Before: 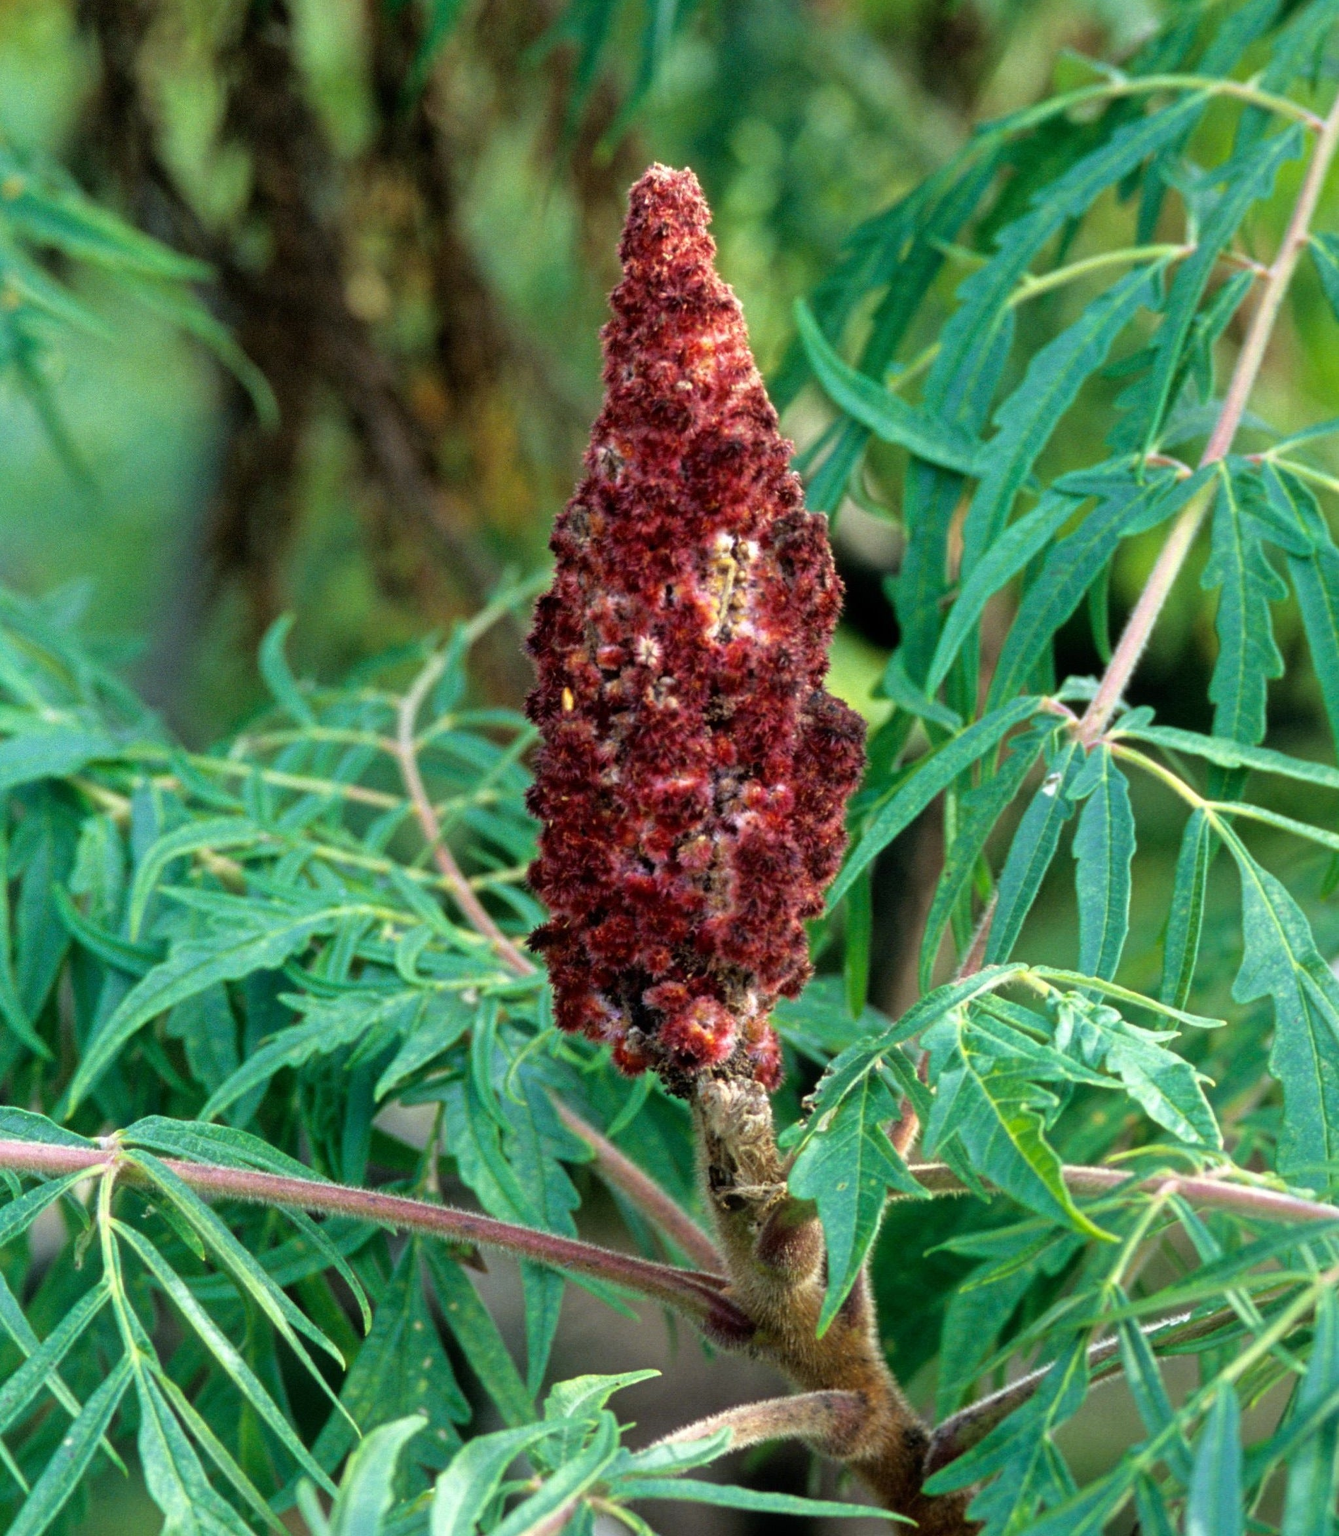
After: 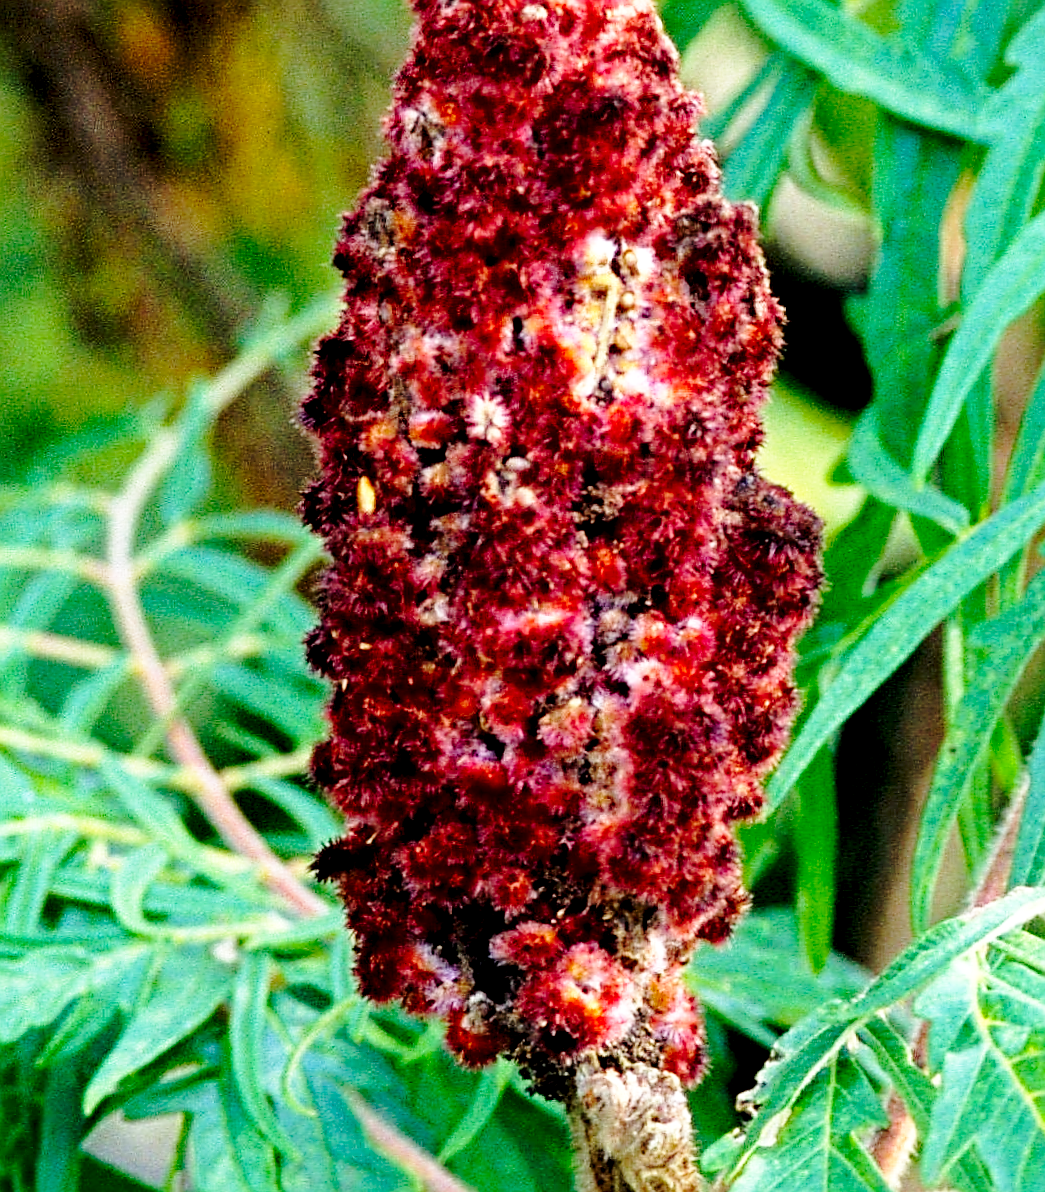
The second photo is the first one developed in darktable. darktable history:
crop: left 25%, top 25%, right 25%, bottom 25%
rotate and perspective: rotation -1.17°, automatic cropping off
exposure: black level correction 0.01, exposure 0.014 EV, compensate highlight preservation false
tone equalizer: on, module defaults
haze removal: compatibility mode true, adaptive false
base curve: curves: ch0 [(0, 0) (0.032, 0.037) (0.105, 0.228) (0.435, 0.76) (0.856, 0.983) (1, 1)], preserve colors none
sharpen: radius 1.4, amount 1.25, threshold 0.7
